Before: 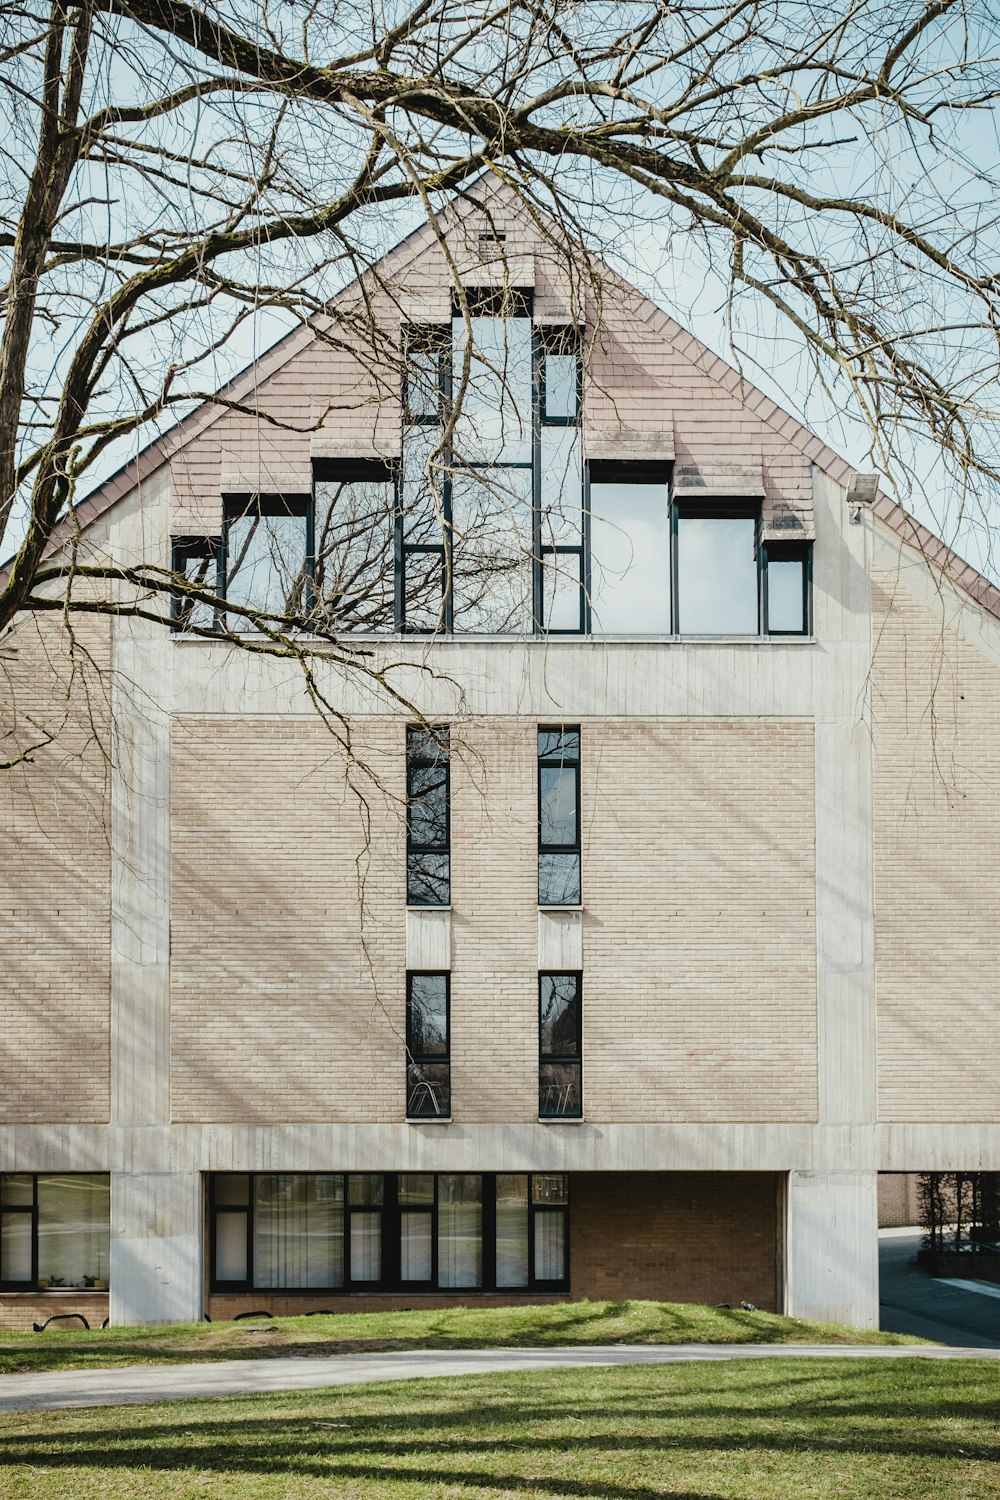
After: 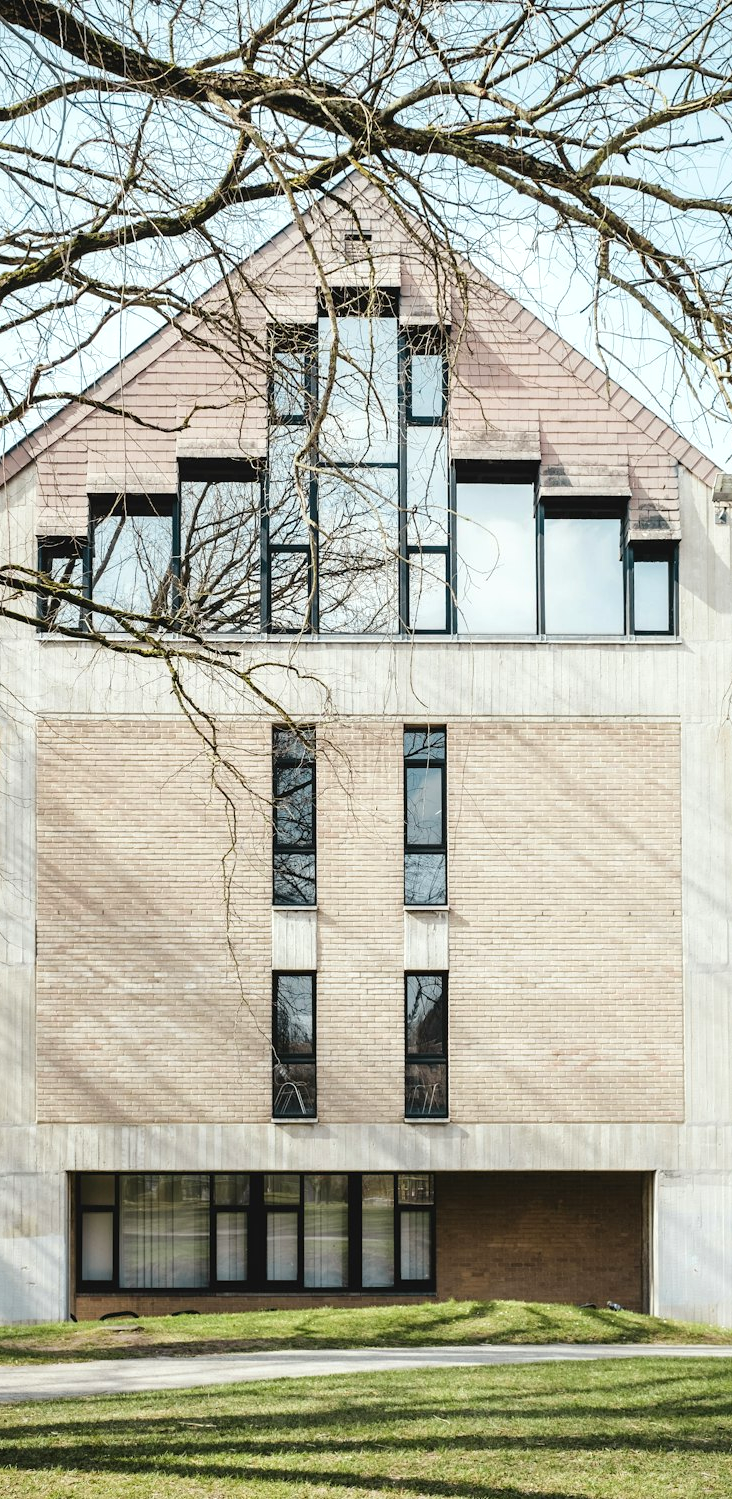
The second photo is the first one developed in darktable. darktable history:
exposure: black level correction 0, exposure 0.4 EV, compensate exposure bias true, compensate highlight preservation false
crop: left 13.443%, right 13.31%
